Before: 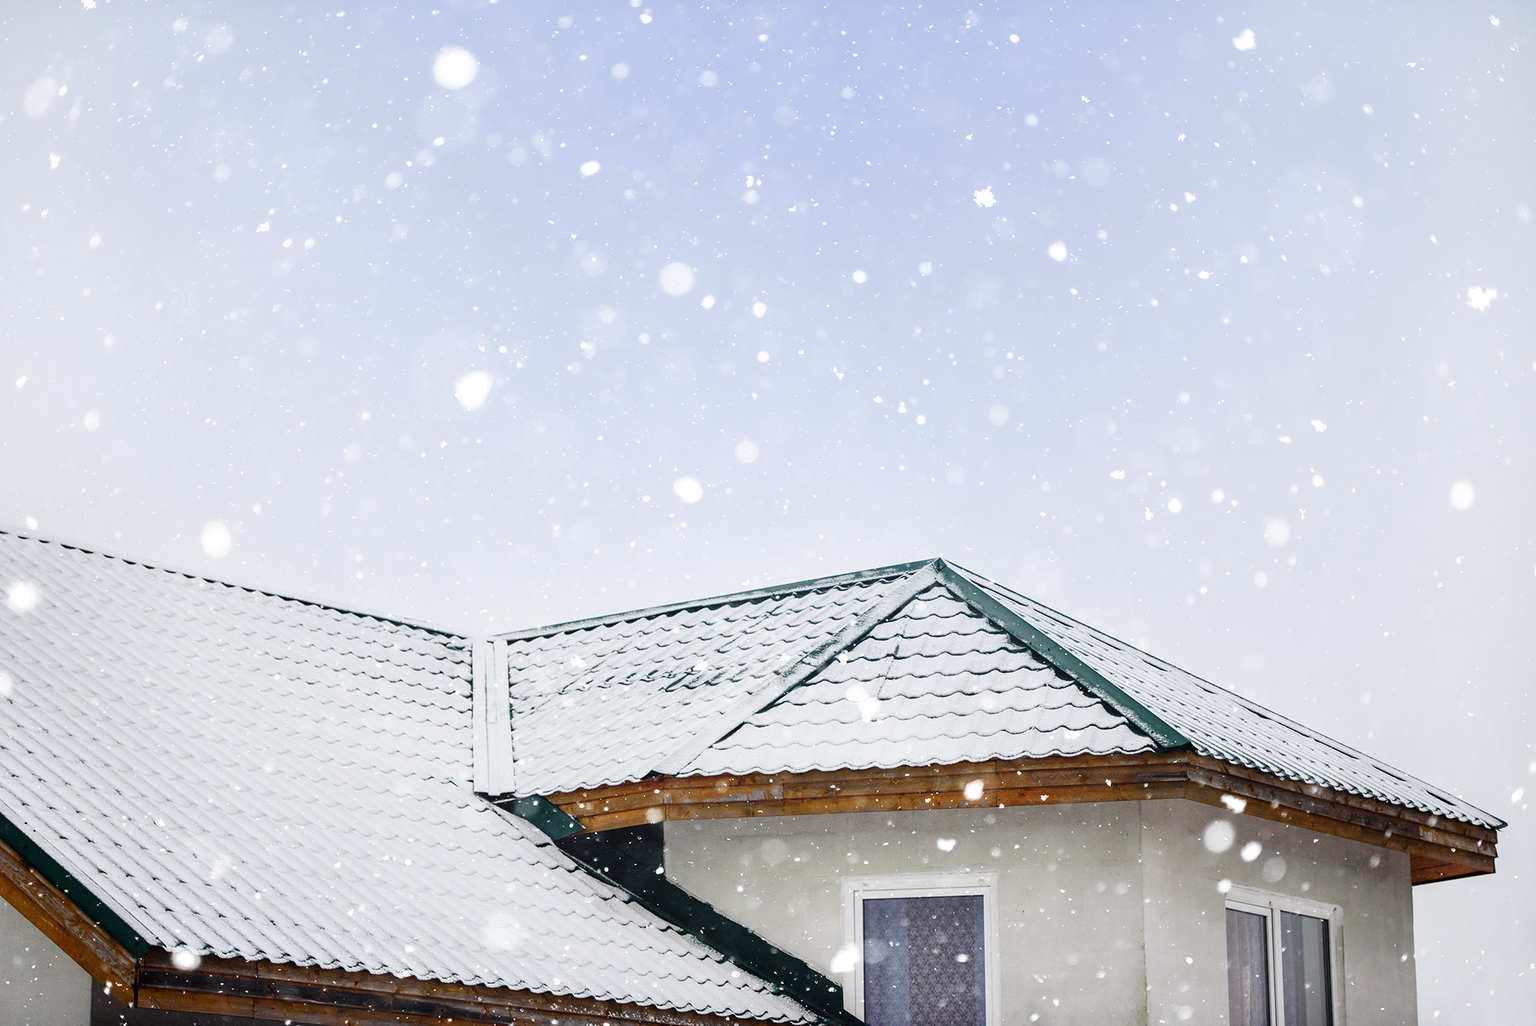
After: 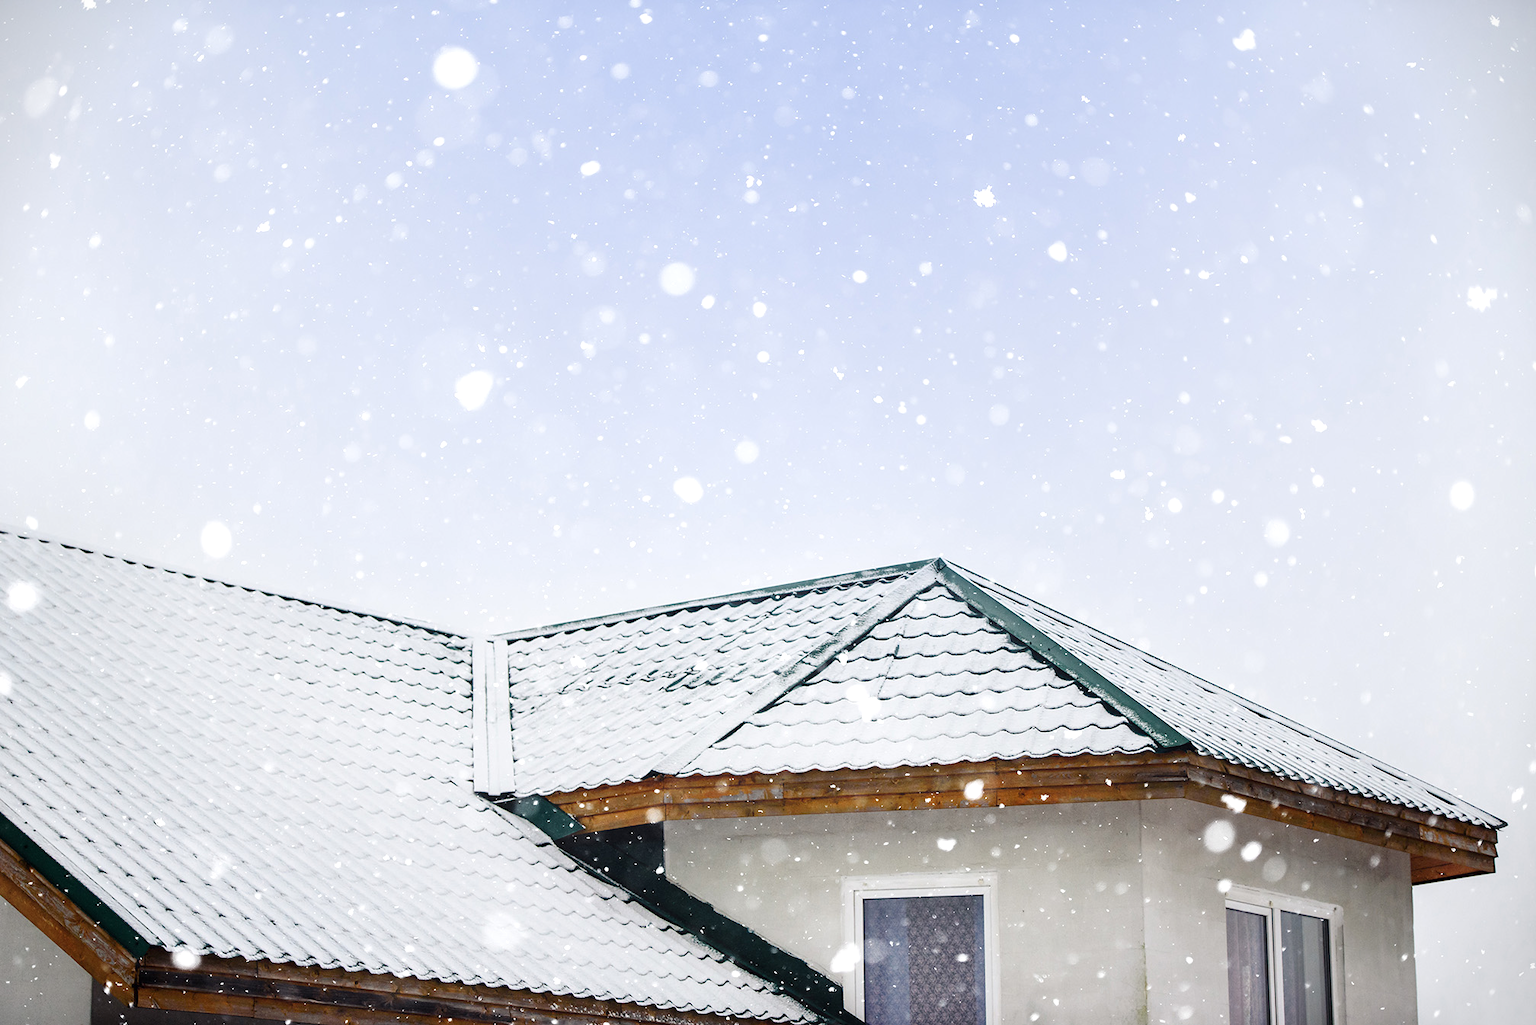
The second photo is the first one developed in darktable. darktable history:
vignetting: fall-off start 100.7%
exposure: exposure 0.133 EV, compensate exposure bias true, compensate highlight preservation false
